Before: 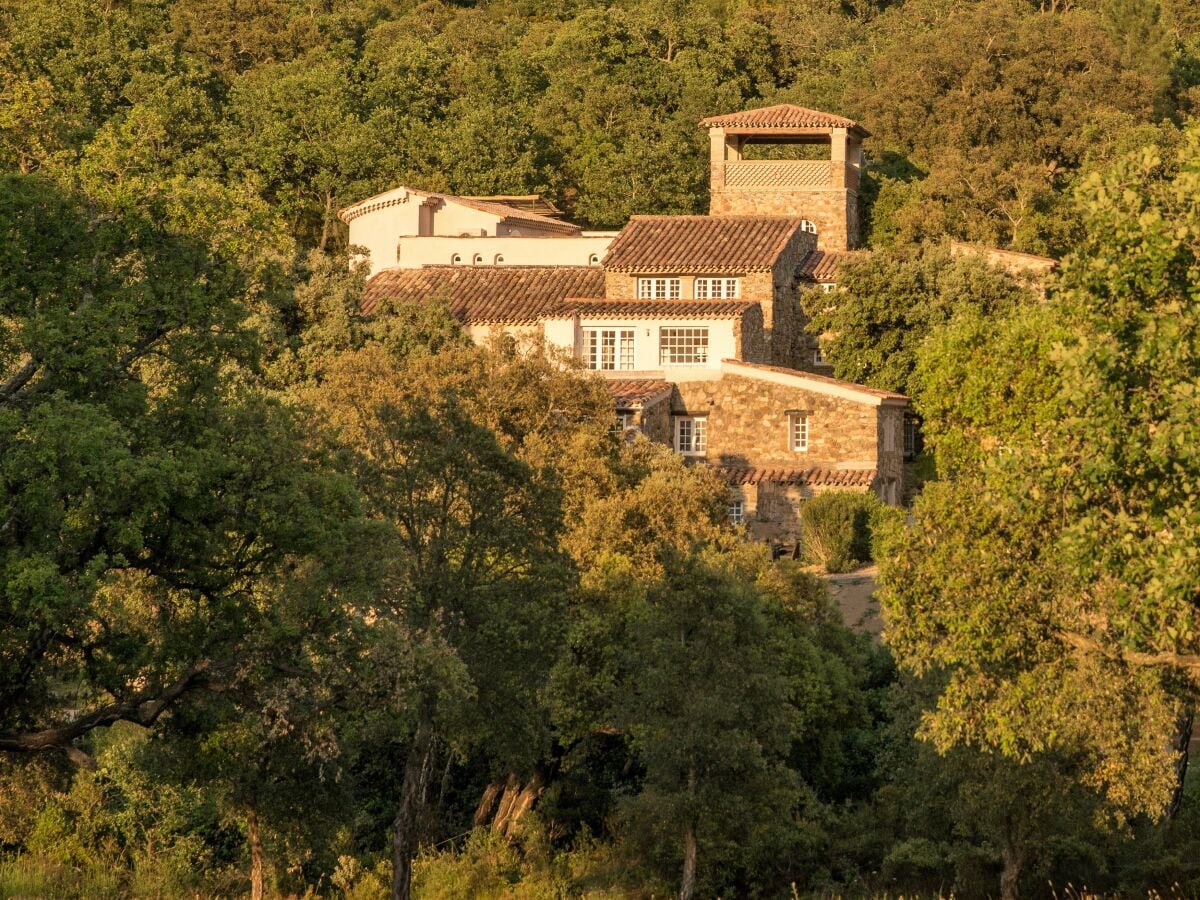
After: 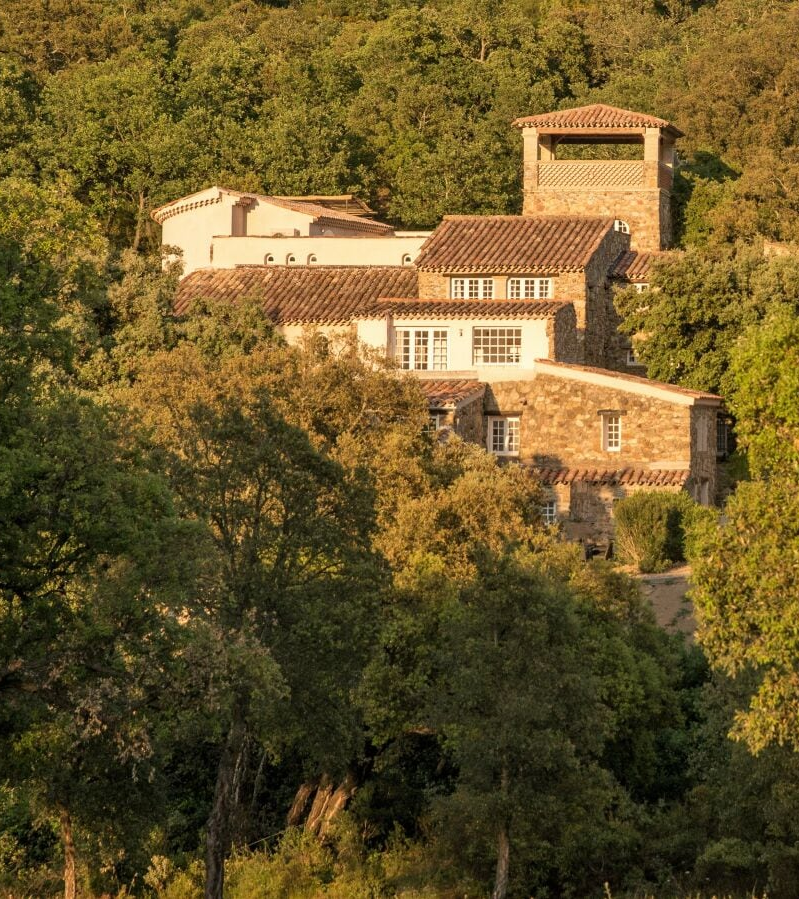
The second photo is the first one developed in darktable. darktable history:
crop and rotate: left 15.63%, right 17.76%
